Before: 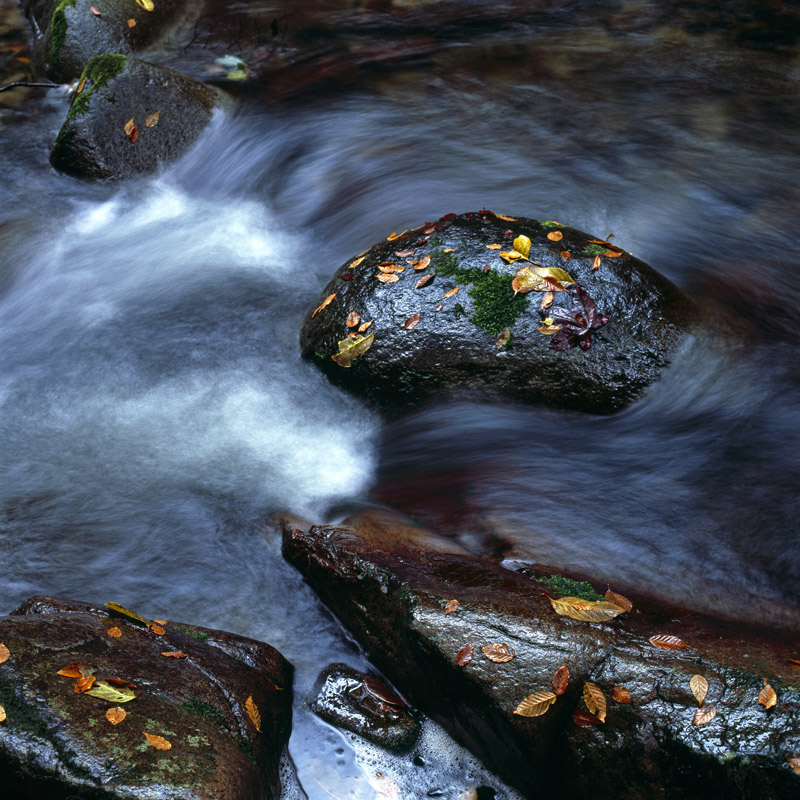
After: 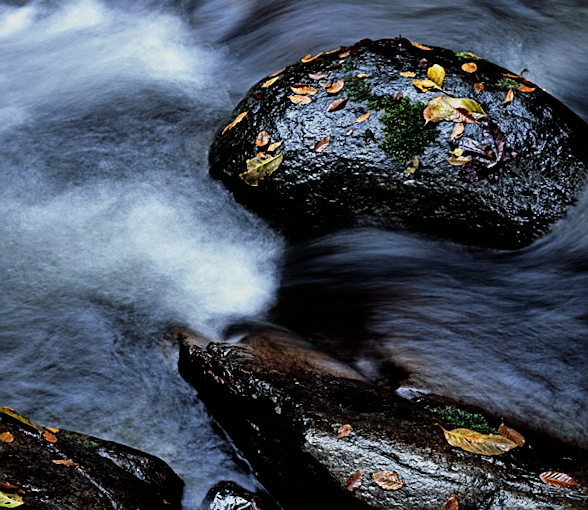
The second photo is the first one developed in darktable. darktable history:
crop and rotate: angle -3.37°, left 9.79%, top 20.73%, right 12.42%, bottom 11.82%
sharpen: on, module defaults
filmic rgb: black relative exposure -5 EV, hardness 2.88, contrast 1.3
rotate and perspective: automatic cropping off
